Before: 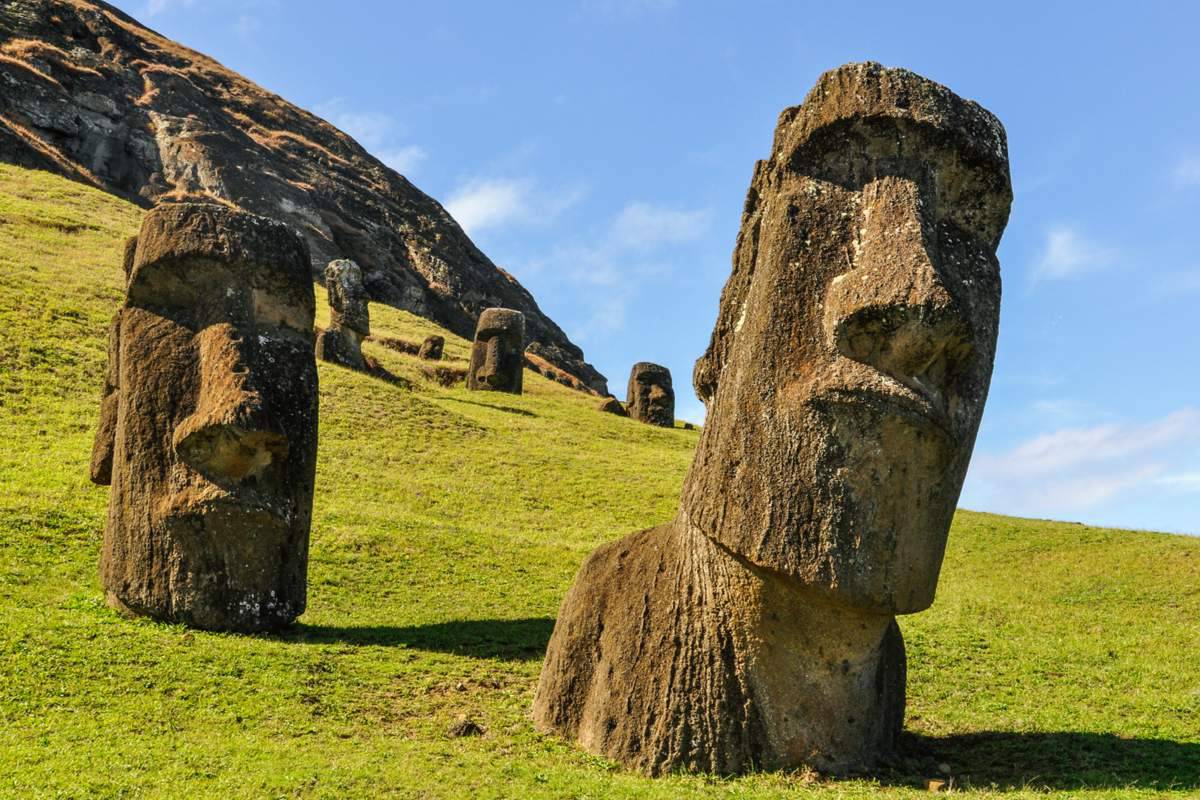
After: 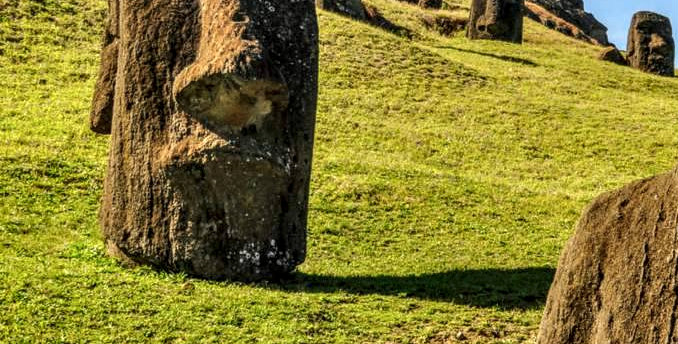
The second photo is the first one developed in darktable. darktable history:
crop: top 43.992%, right 43.44%, bottom 12.886%
local contrast: detail 150%
exposure: black level correction -0.003, exposure 0.045 EV, compensate highlight preservation false
shadows and highlights: shadows 73.27, highlights -23.21, soften with gaussian
